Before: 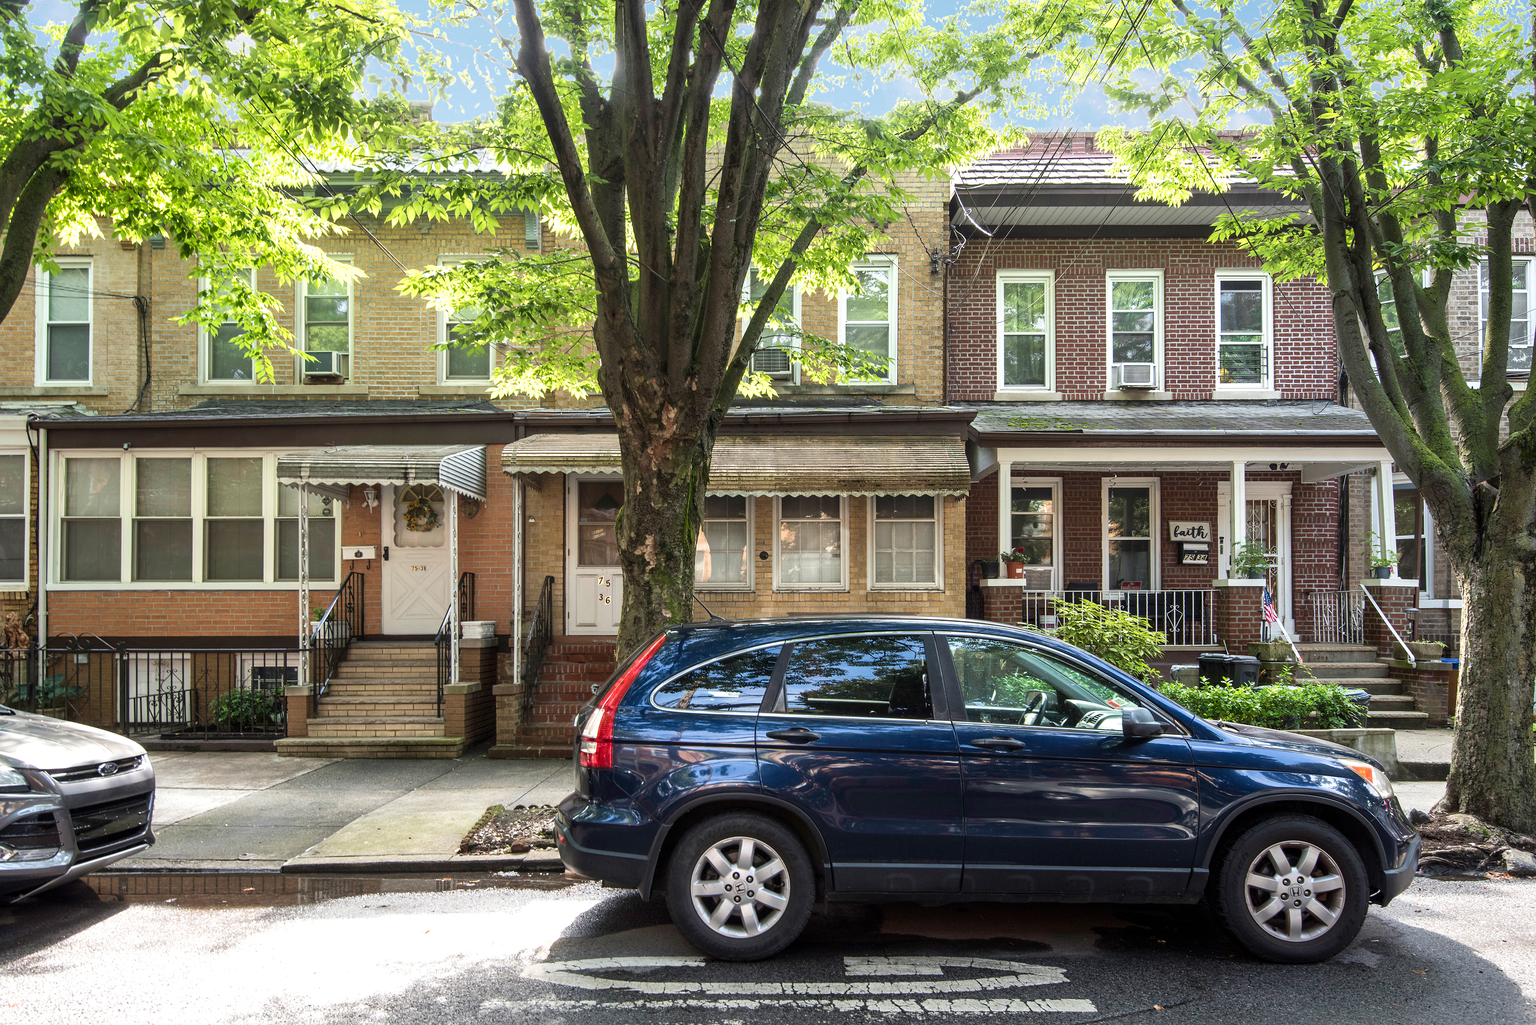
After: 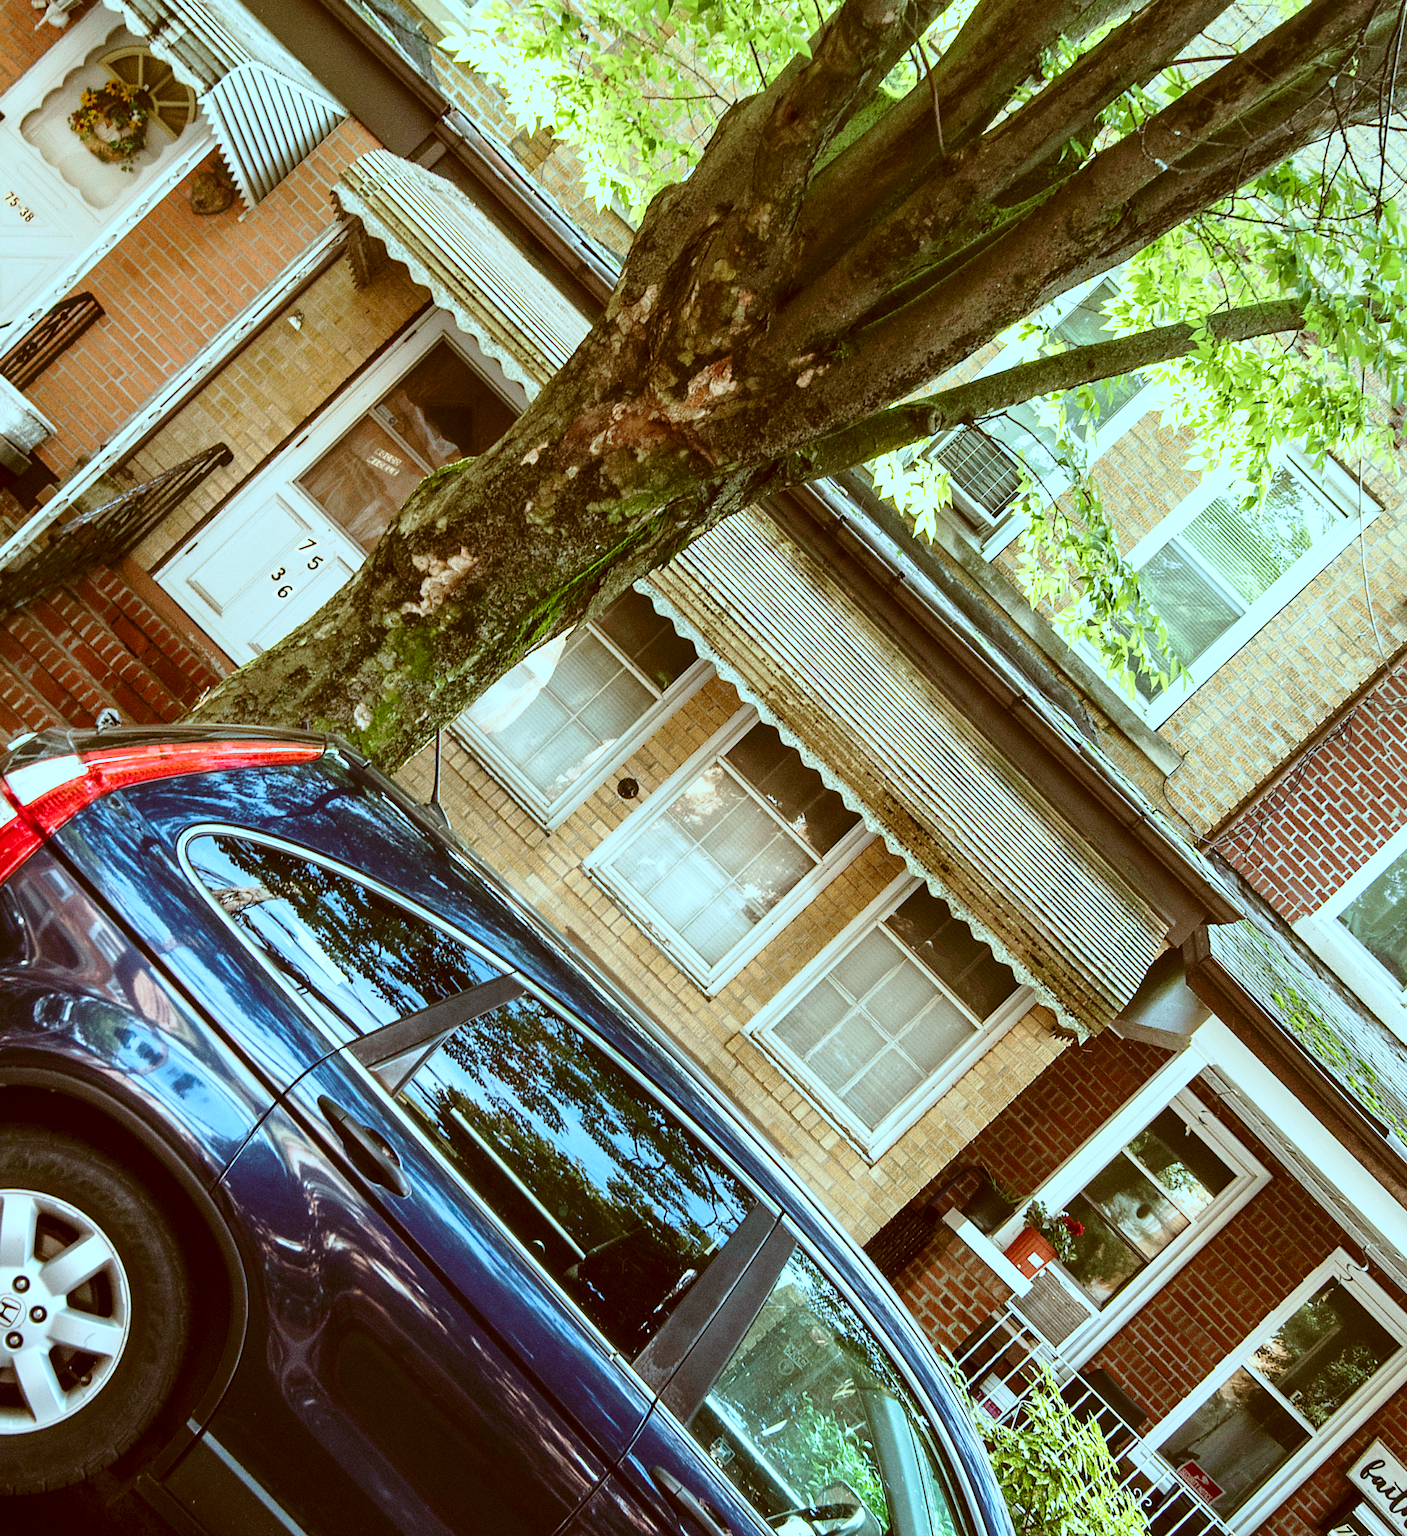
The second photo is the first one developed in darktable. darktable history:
base curve: curves: ch0 [(0, 0) (0.028, 0.03) (0.121, 0.232) (0.46, 0.748) (0.859, 0.968) (1, 1)], preserve colors none
crop and rotate: angle -45.8°, top 16.079%, right 0.838%, bottom 11.673%
color correction: highlights a* -14.47, highlights b* -16.16, shadows a* 10.7, shadows b* 29.78
